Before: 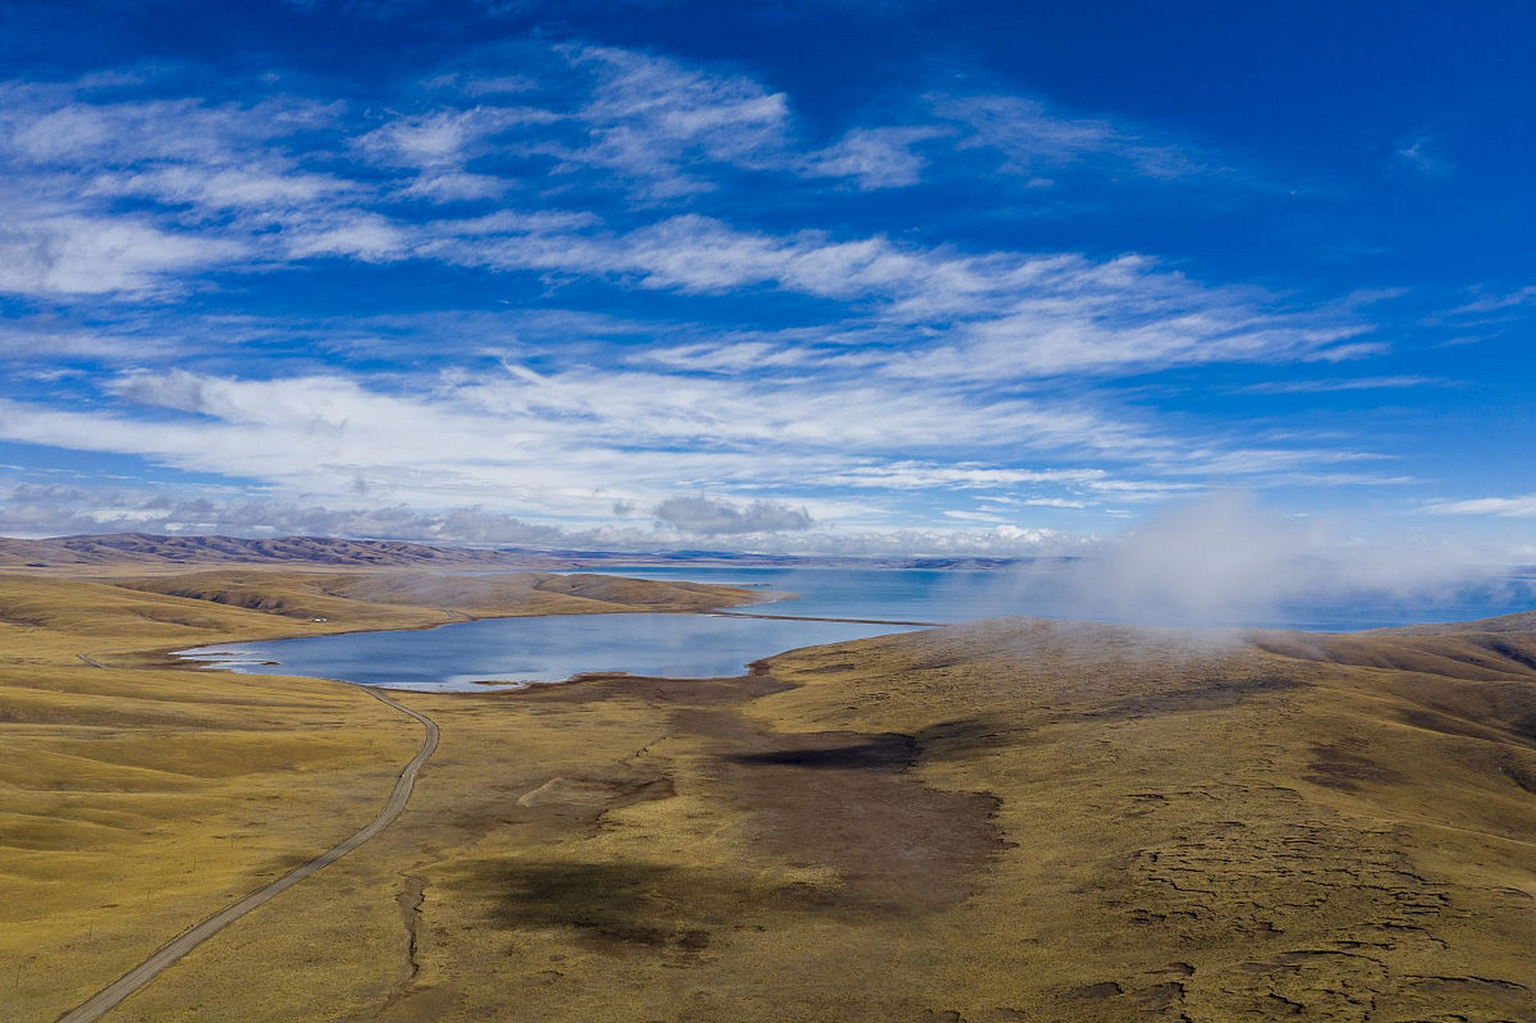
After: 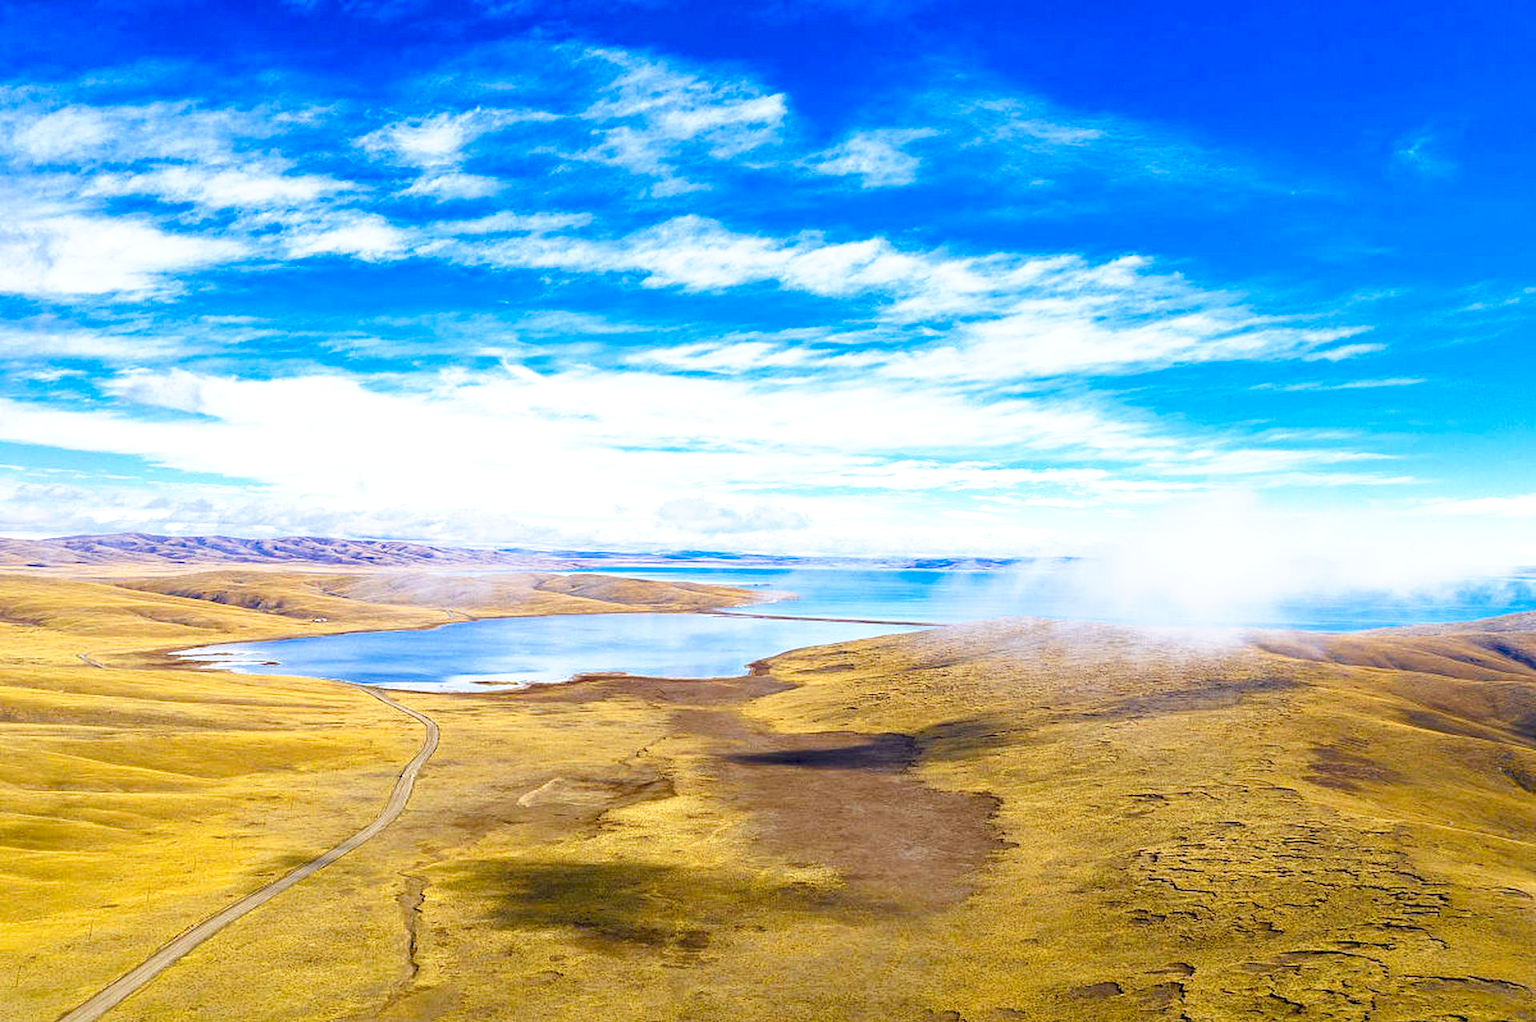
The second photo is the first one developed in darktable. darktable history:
exposure: black level correction 0, exposure 1.103 EV, compensate highlight preservation false
color balance rgb: perceptual saturation grading › global saturation 34.83%, perceptual saturation grading › highlights -29.988%, perceptual saturation grading › shadows 35.585%, global vibrance 20%
base curve: curves: ch0 [(0, 0) (0.688, 0.865) (1, 1)], preserve colors none
